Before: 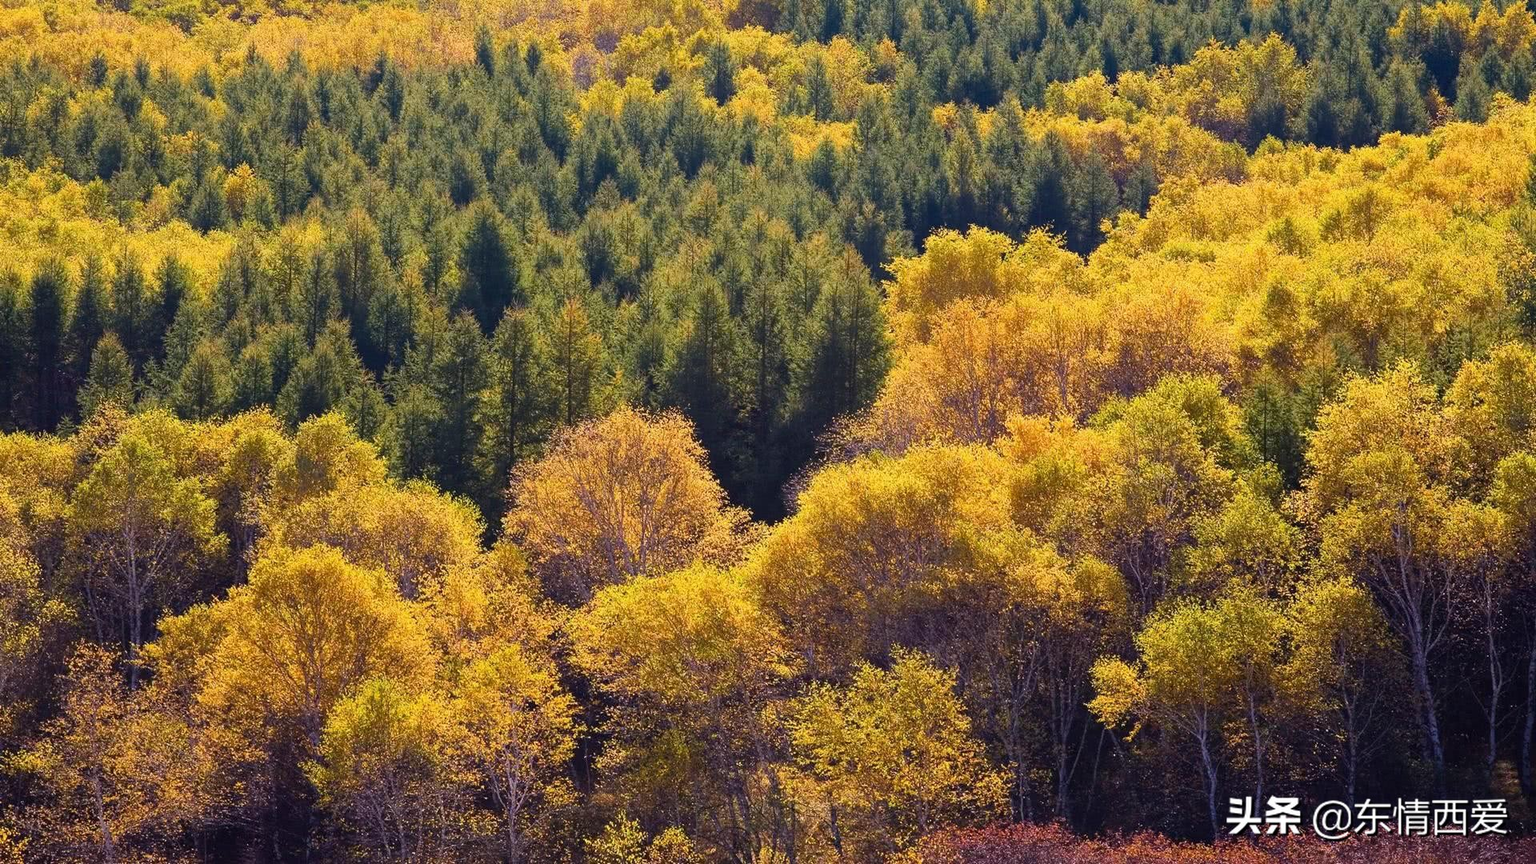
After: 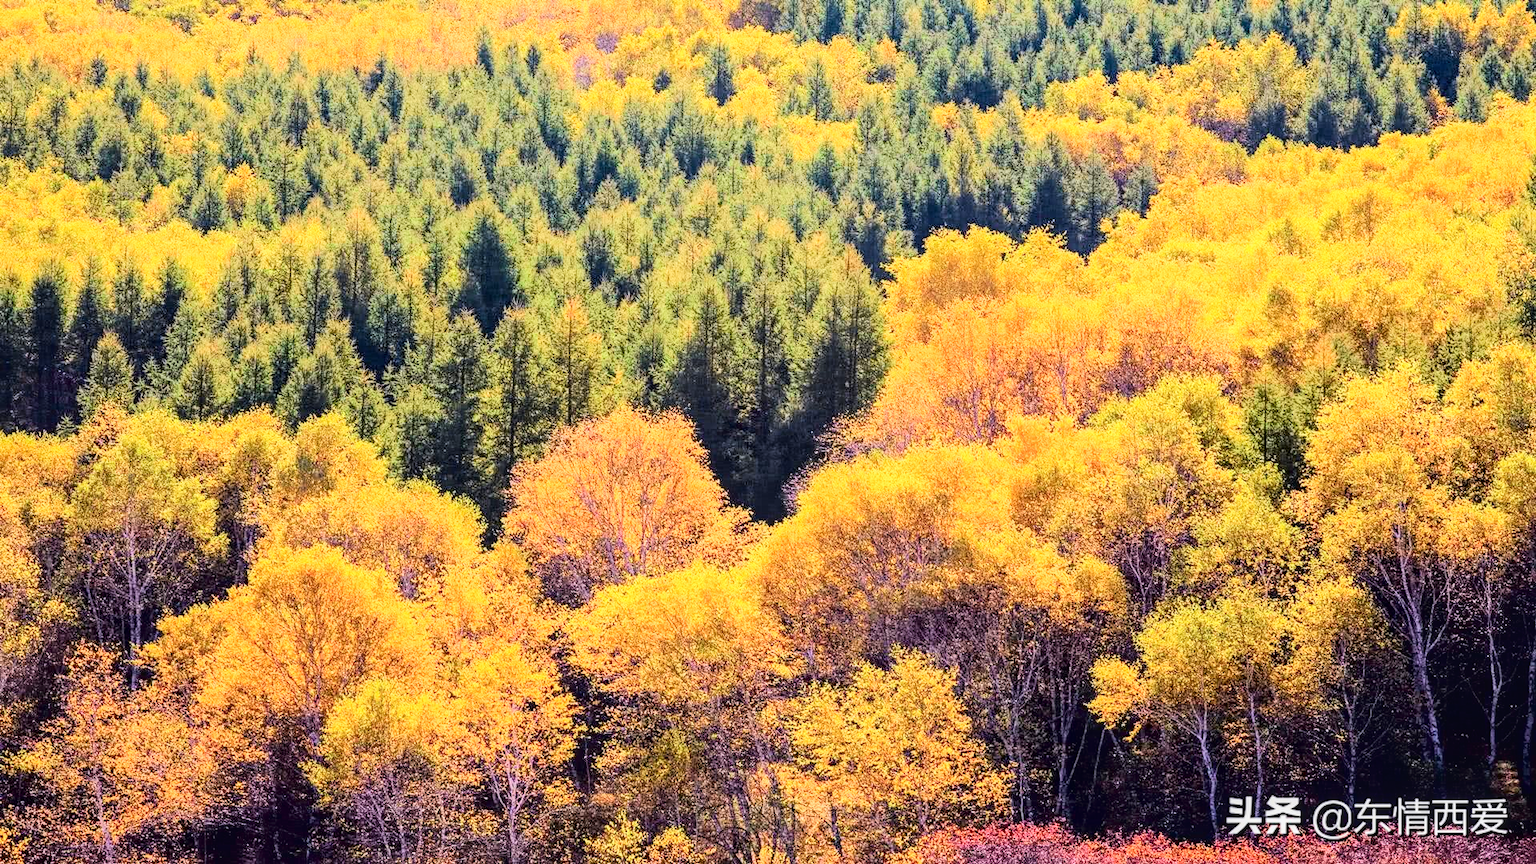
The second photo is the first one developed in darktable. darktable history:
local contrast: on, module defaults
tone equalizer: -7 EV 0.145 EV, -6 EV 0.637 EV, -5 EV 1.18 EV, -4 EV 1.33 EV, -3 EV 1.15 EV, -2 EV 0.6 EV, -1 EV 0.15 EV, edges refinement/feathering 500, mask exposure compensation -1.57 EV, preserve details no
tone curve: curves: ch0 [(0, 0.013) (0.054, 0.018) (0.205, 0.191) (0.289, 0.292) (0.39, 0.424) (0.493, 0.551) (0.666, 0.743) (0.795, 0.841) (1, 0.998)]; ch1 [(0, 0) (0.385, 0.343) (0.439, 0.415) (0.494, 0.495) (0.501, 0.501) (0.51, 0.509) (0.54, 0.552) (0.586, 0.614) (0.66, 0.706) (0.783, 0.804) (1, 1)]; ch2 [(0, 0) (0.32, 0.281) (0.403, 0.399) (0.441, 0.428) (0.47, 0.469) (0.498, 0.496) (0.524, 0.538) (0.566, 0.579) (0.633, 0.665) (0.7, 0.711) (1, 1)], color space Lab, independent channels, preserve colors none
